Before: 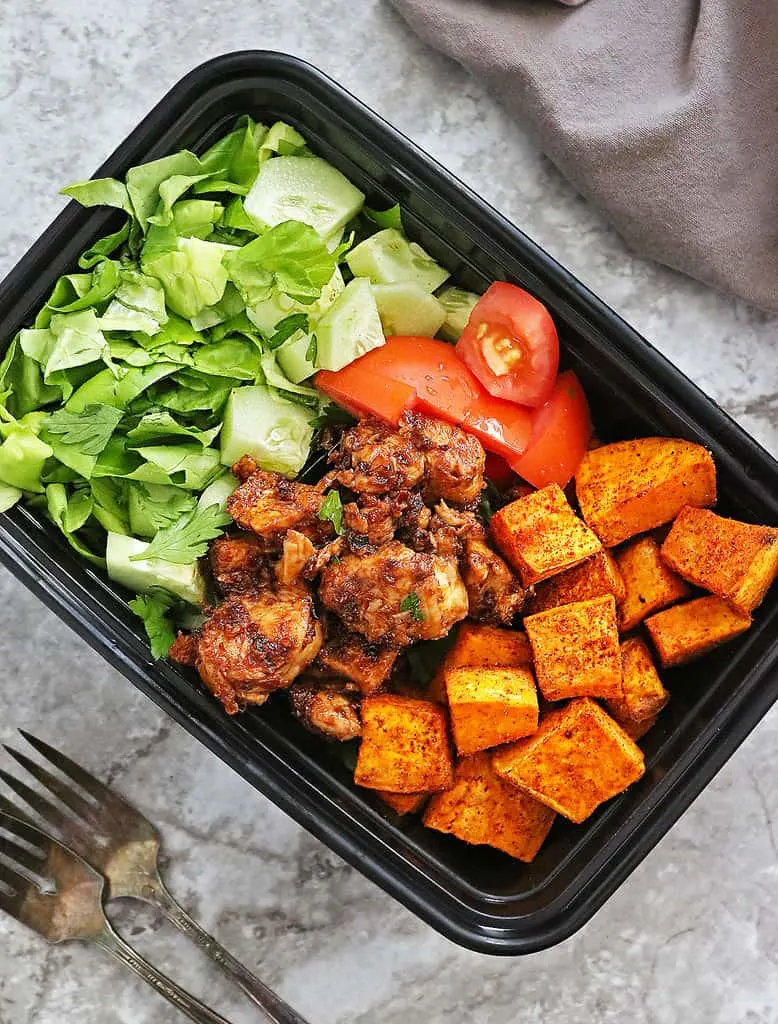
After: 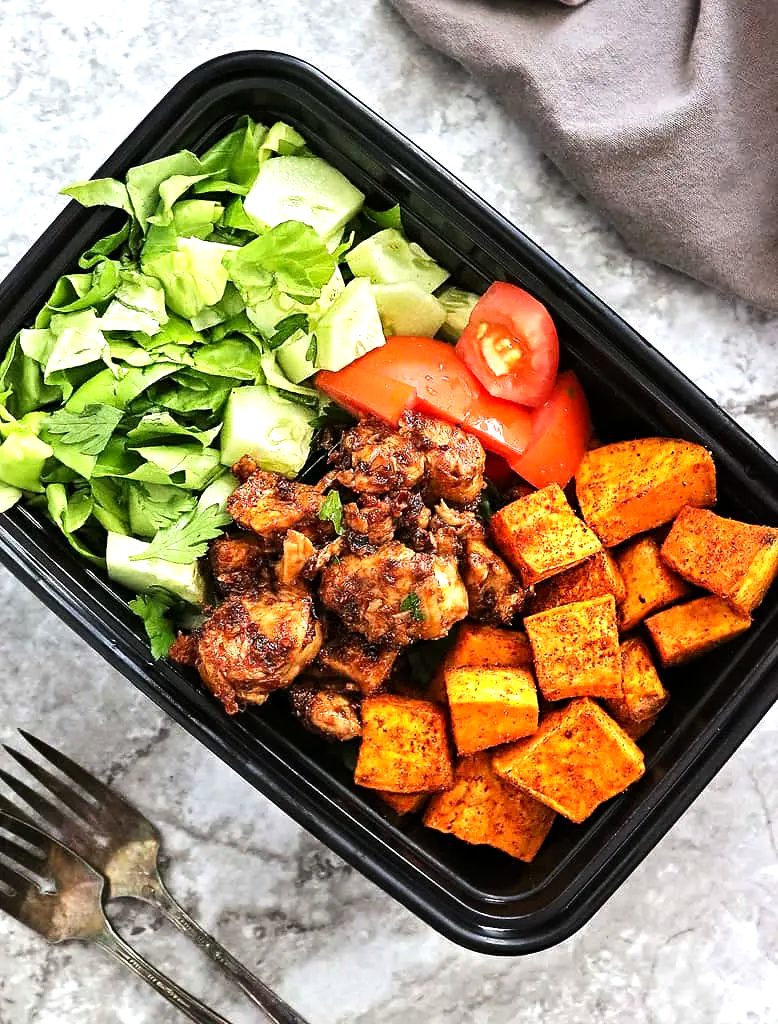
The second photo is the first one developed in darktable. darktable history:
tone equalizer: -8 EV -0.745 EV, -7 EV -0.67 EV, -6 EV -0.593 EV, -5 EV -0.381 EV, -3 EV 0.392 EV, -2 EV 0.6 EV, -1 EV 0.68 EV, +0 EV 0.742 EV, edges refinement/feathering 500, mask exposure compensation -1.57 EV, preserve details no
exposure: black level correction 0.002, compensate highlight preservation false
